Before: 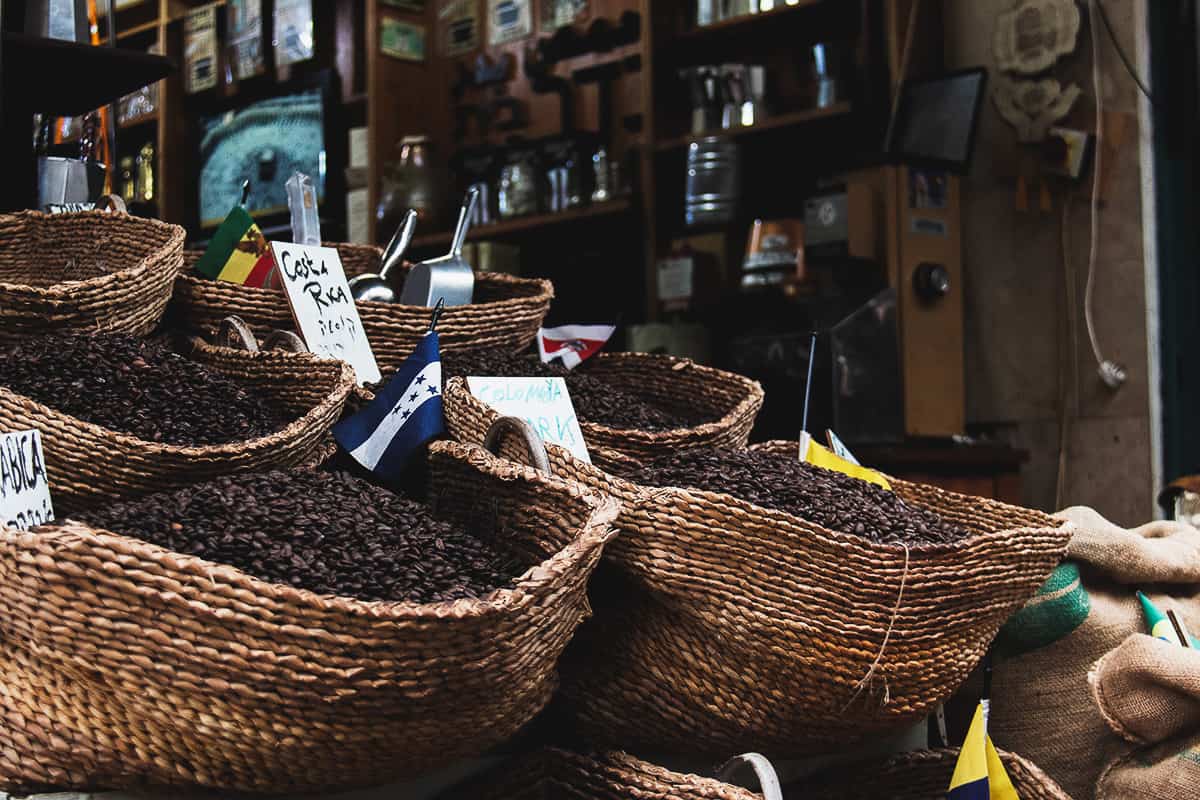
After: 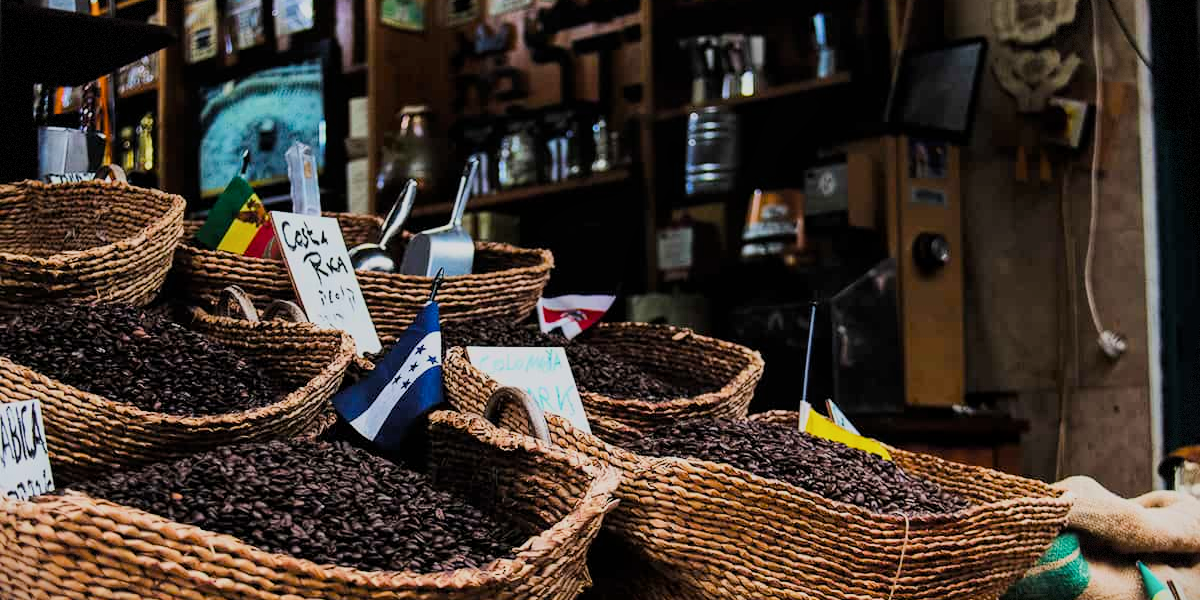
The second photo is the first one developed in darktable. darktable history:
local contrast: highlights 100%, shadows 100%, detail 120%, midtone range 0.2
crop: top 3.857%, bottom 21.132%
color balance rgb: perceptual saturation grading › global saturation 25%, perceptual brilliance grading › mid-tones 10%, perceptual brilliance grading › shadows 15%, global vibrance 20%
contrast brightness saturation: contrast 0.1, brightness 0.02, saturation 0.02
filmic rgb: black relative exposure -7.48 EV, white relative exposure 4.83 EV, hardness 3.4, color science v6 (2022)
vignetting: fall-off start 100%, brightness -0.406, saturation -0.3, width/height ratio 1.324, dithering 8-bit output, unbound false
